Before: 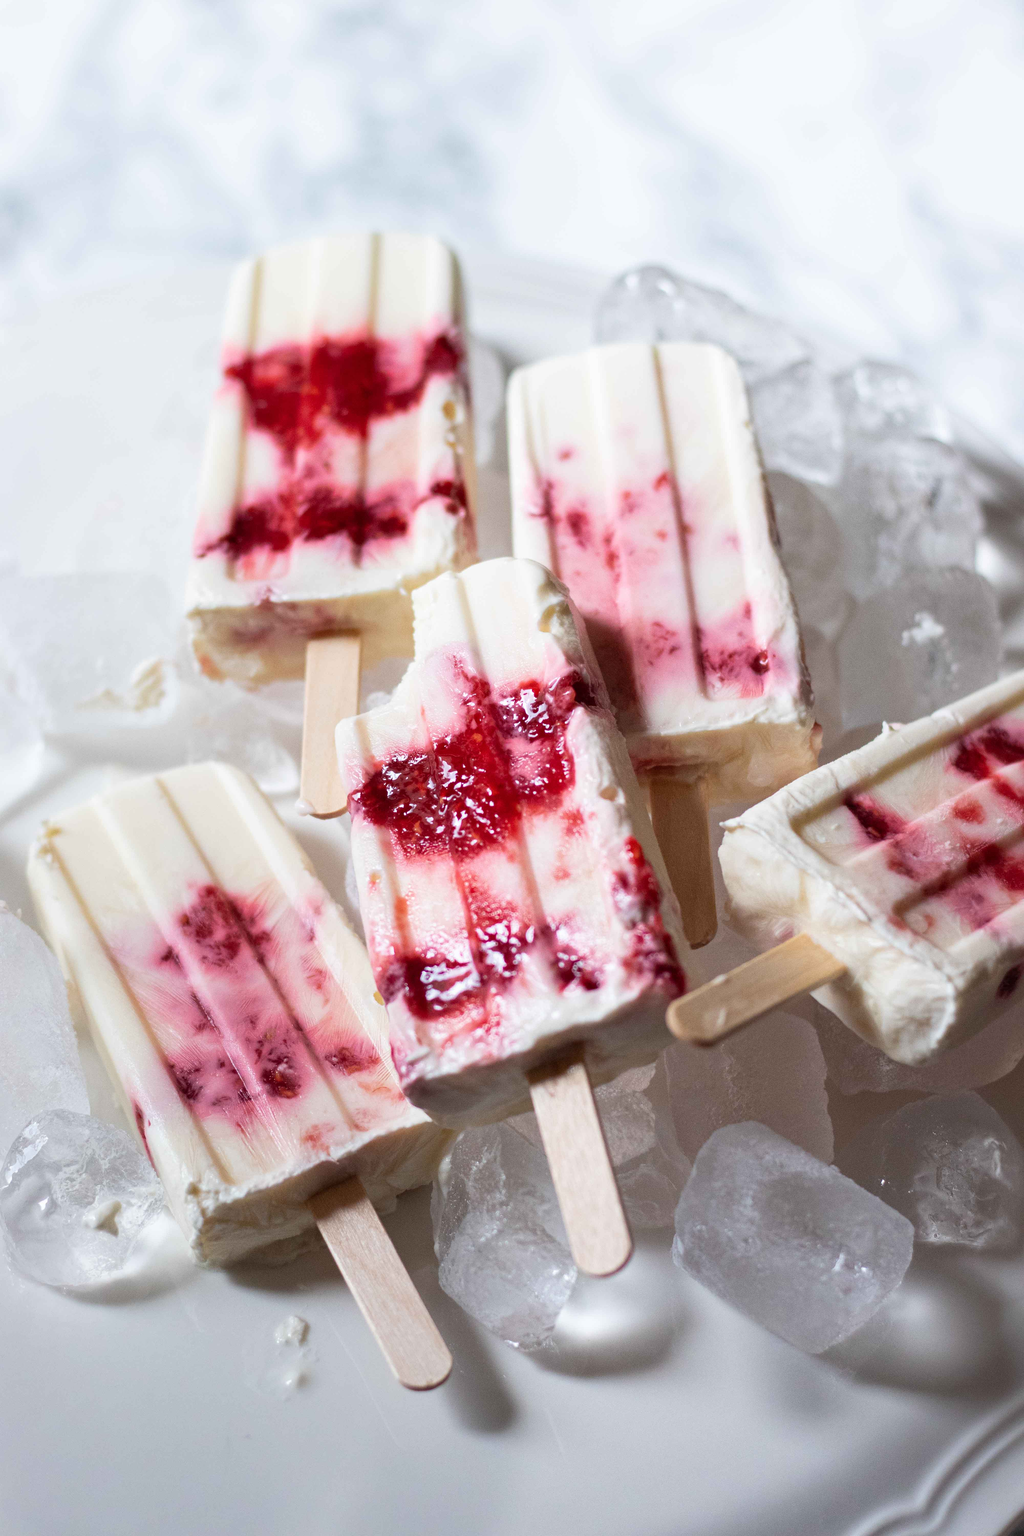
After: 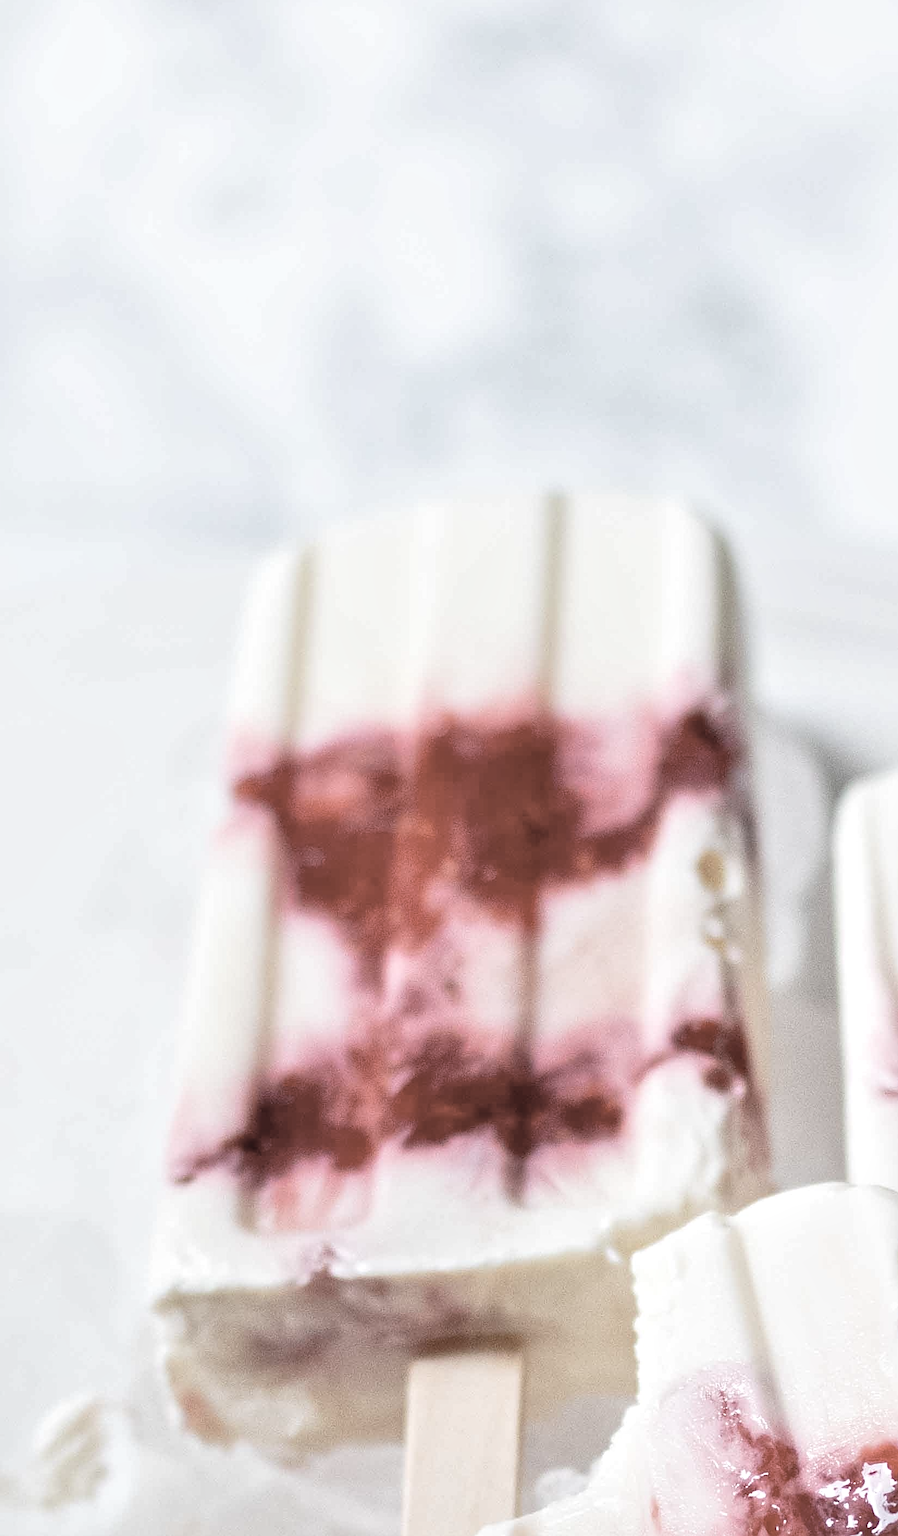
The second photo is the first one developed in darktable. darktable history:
crop and rotate: left 11.225%, top 0.079%, right 47.466%, bottom 52.862%
sharpen: on, module defaults
contrast brightness saturation: brightness 0.182, saturation -0.507
local contrast: mode bilateral grid, contrast 21, coarseness 50, detail 140%, midtone range 0.2
